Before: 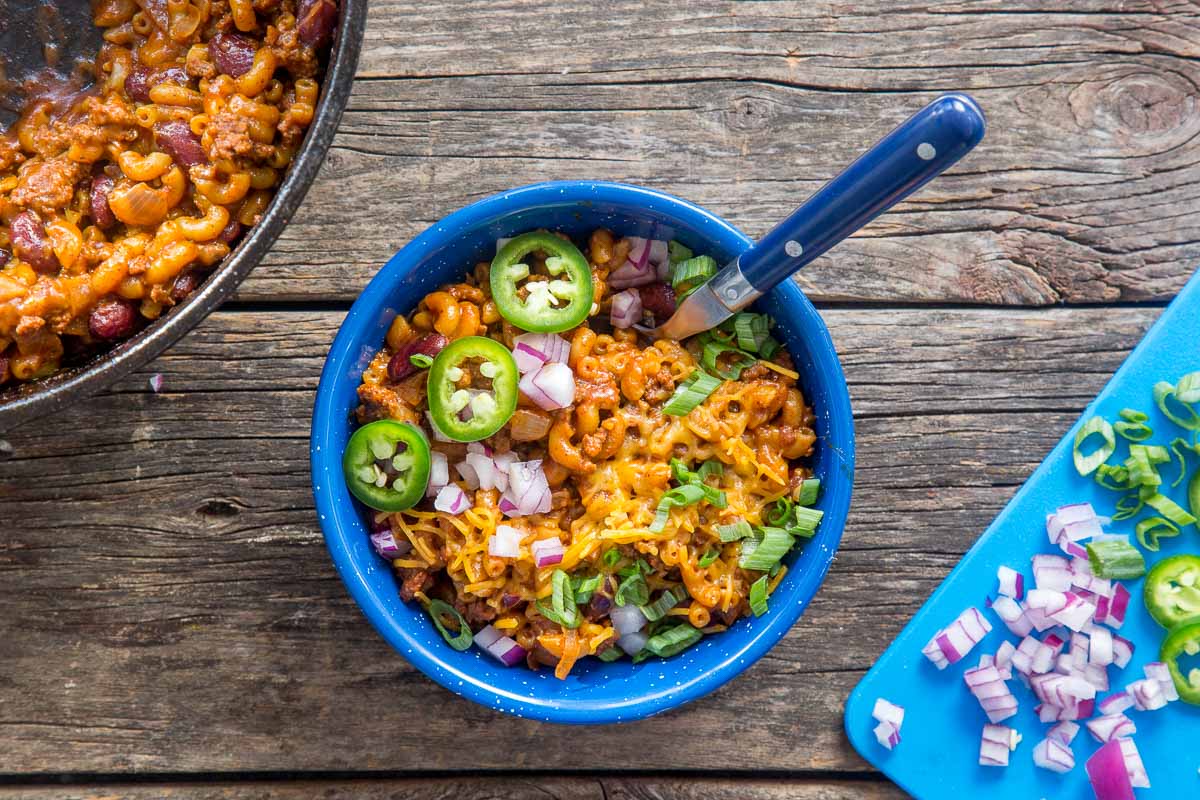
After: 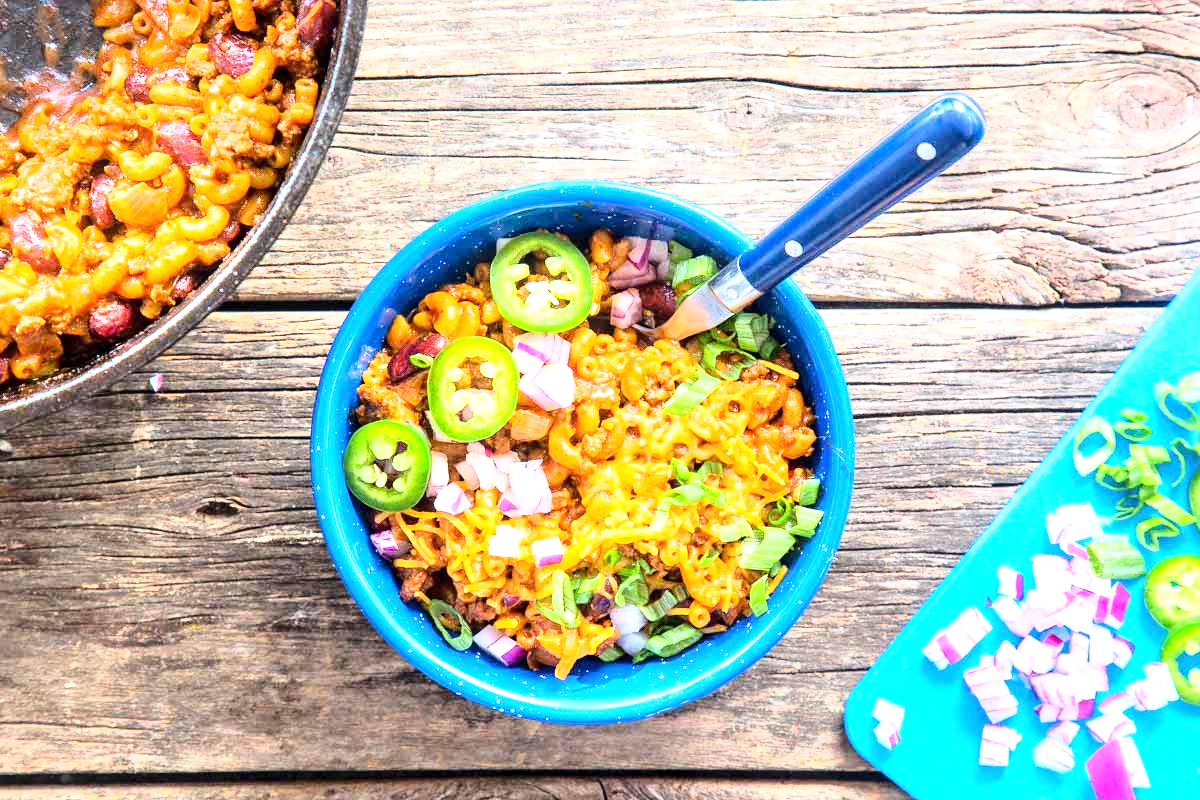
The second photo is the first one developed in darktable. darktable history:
exposure: exposure 1.136 EV, compensate highlight preservation false
base curve: curves: ch0 [(0, 0) (0.028, 0.03) (0.121, 0.232) (0.46, 0.748) (0.859, 0.968) (1, 1)]
